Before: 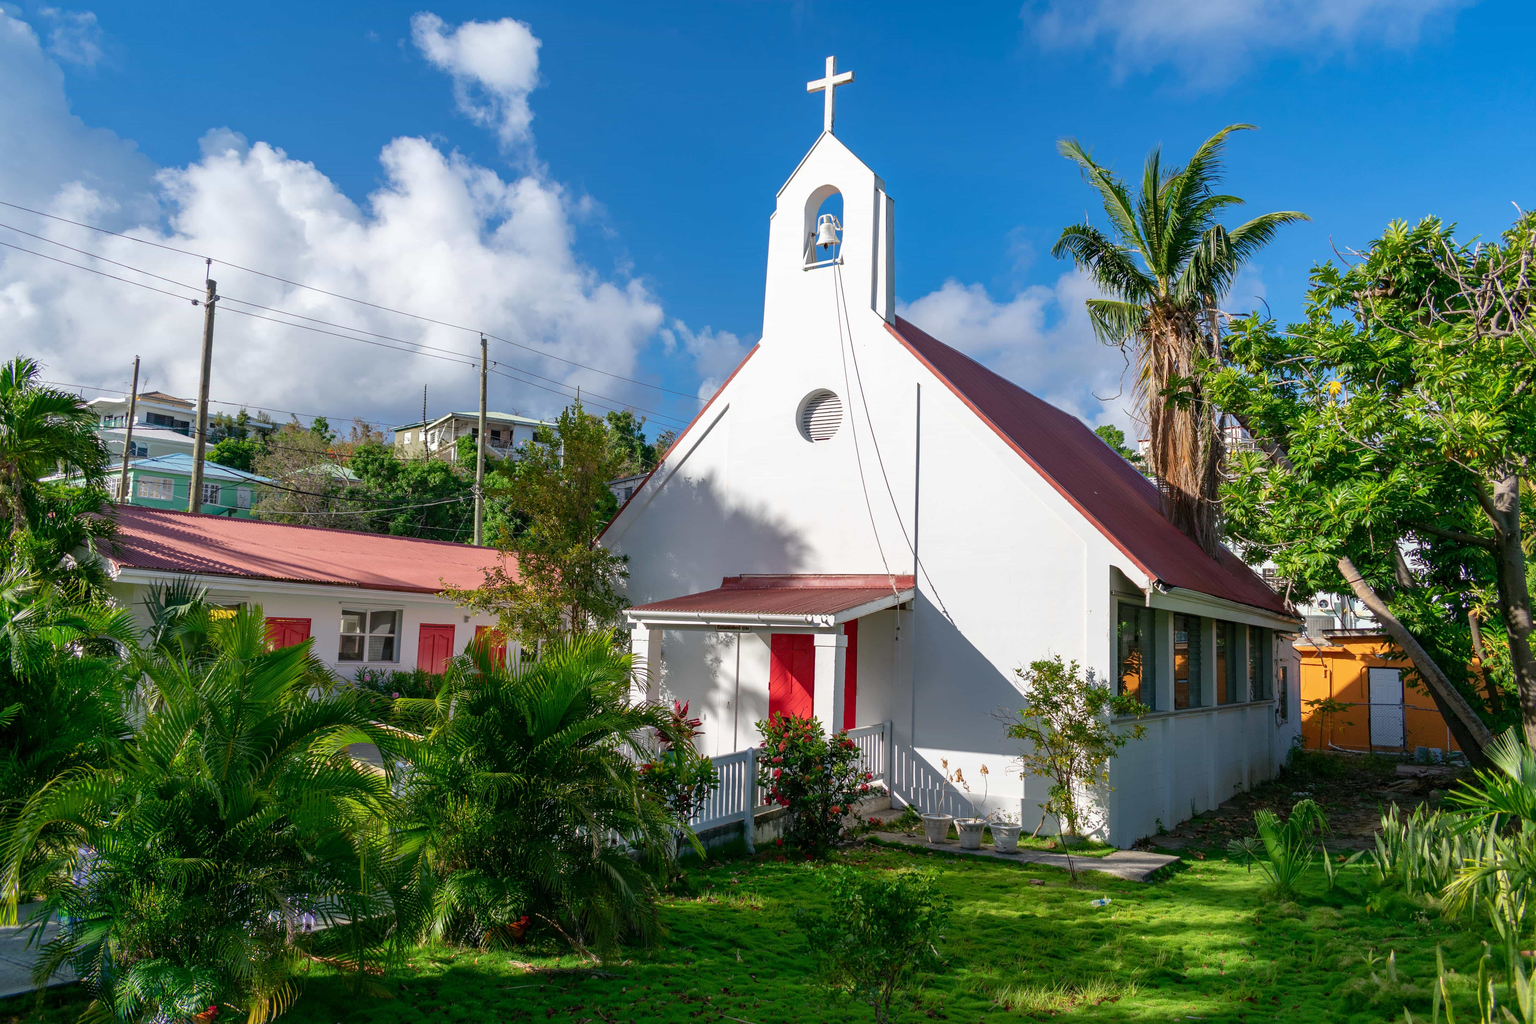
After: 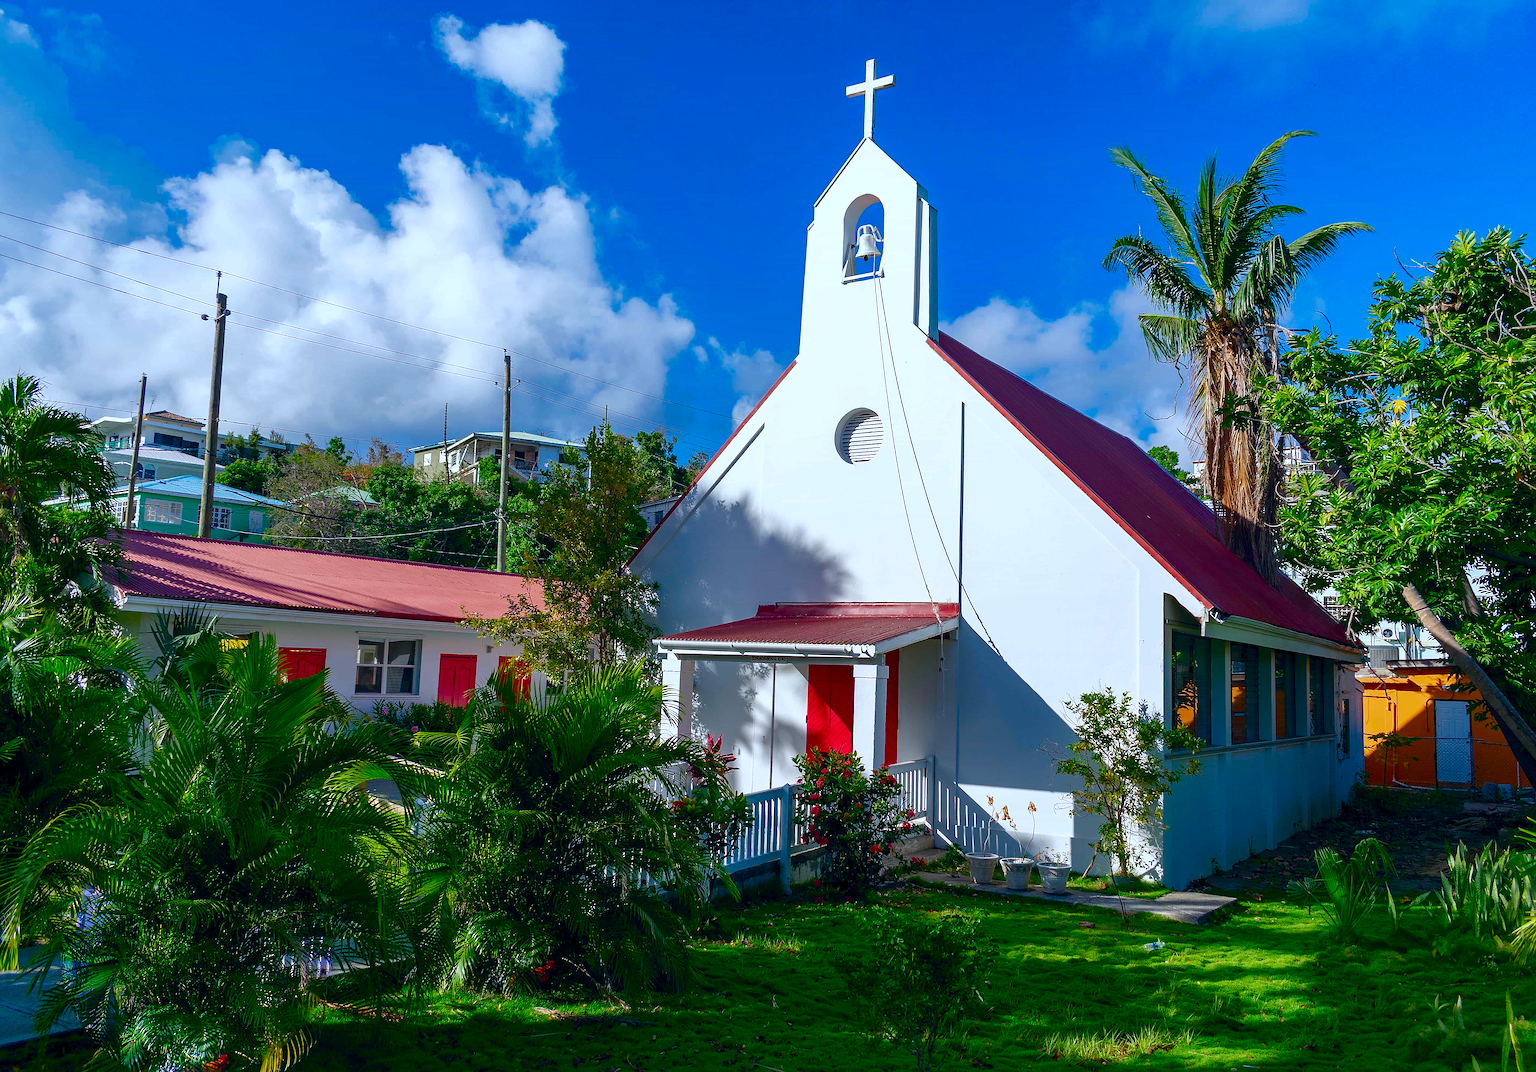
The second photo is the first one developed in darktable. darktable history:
crop: right 4.567%, bottom 0.023%
color balance rgb: global offset › chroma 0.091%, global offset › hue 253.77°, perceptual saturation grading › global saturation 20%, perceptual saturation grading › highlights -25.204%, perceptual saturation grading › shadows 50.195%, global vibrance 20%
contrast brightness saturation: contrast 0.065, brightness -0.141, saturation 0.117
sharpen: radius 1.407, amount 1.261, threshold 0.719
color calibration: illuminant custom, x 0.368, y 0.373, temperature 4339.94 K
